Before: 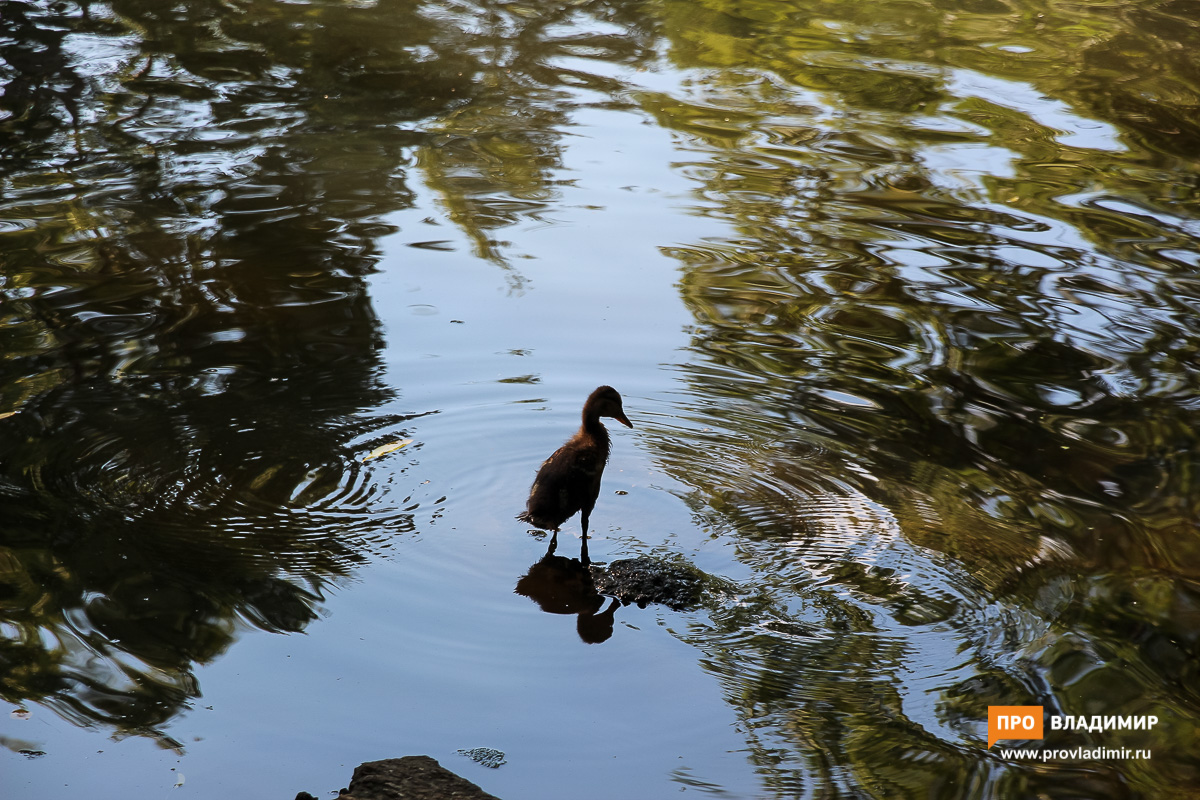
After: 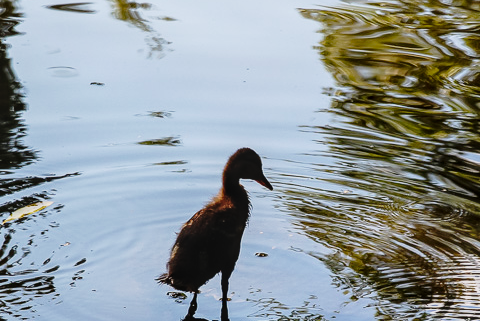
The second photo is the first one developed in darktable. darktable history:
crop: left 30.01%, top 29.793%, right 29.961%, bottom 30.027%
tone curve: curves: ch0 [(0, 0) (0.088, 0.042) (0.208, 0.176) (0.257, 0.267) (0.406, 0.483) (0.489, 0.556) (0.667, 0.73) (0.793, 0.851) (0.994, 0.974)]; ch1 [(0, 0) (0.161, 0.092) (0.35, 0.33) (0.392, 0.392) (0.457, 0.467) (0.505, 0.497) (0.537, 0.518) (0.553, 0.53) (0.58, 0.567) (0.739, 0.697) (1, 1)]; ch2 [(0, 0) (0.346, 0.362) (0.448, 0.419) (0.502, 0.499) (0.533, 0.517) (0.556, 0.533) (0.629, 0.619) (0.717, 0.678) (1, 1)], preserve colors none
local contrast: on, module defaults
